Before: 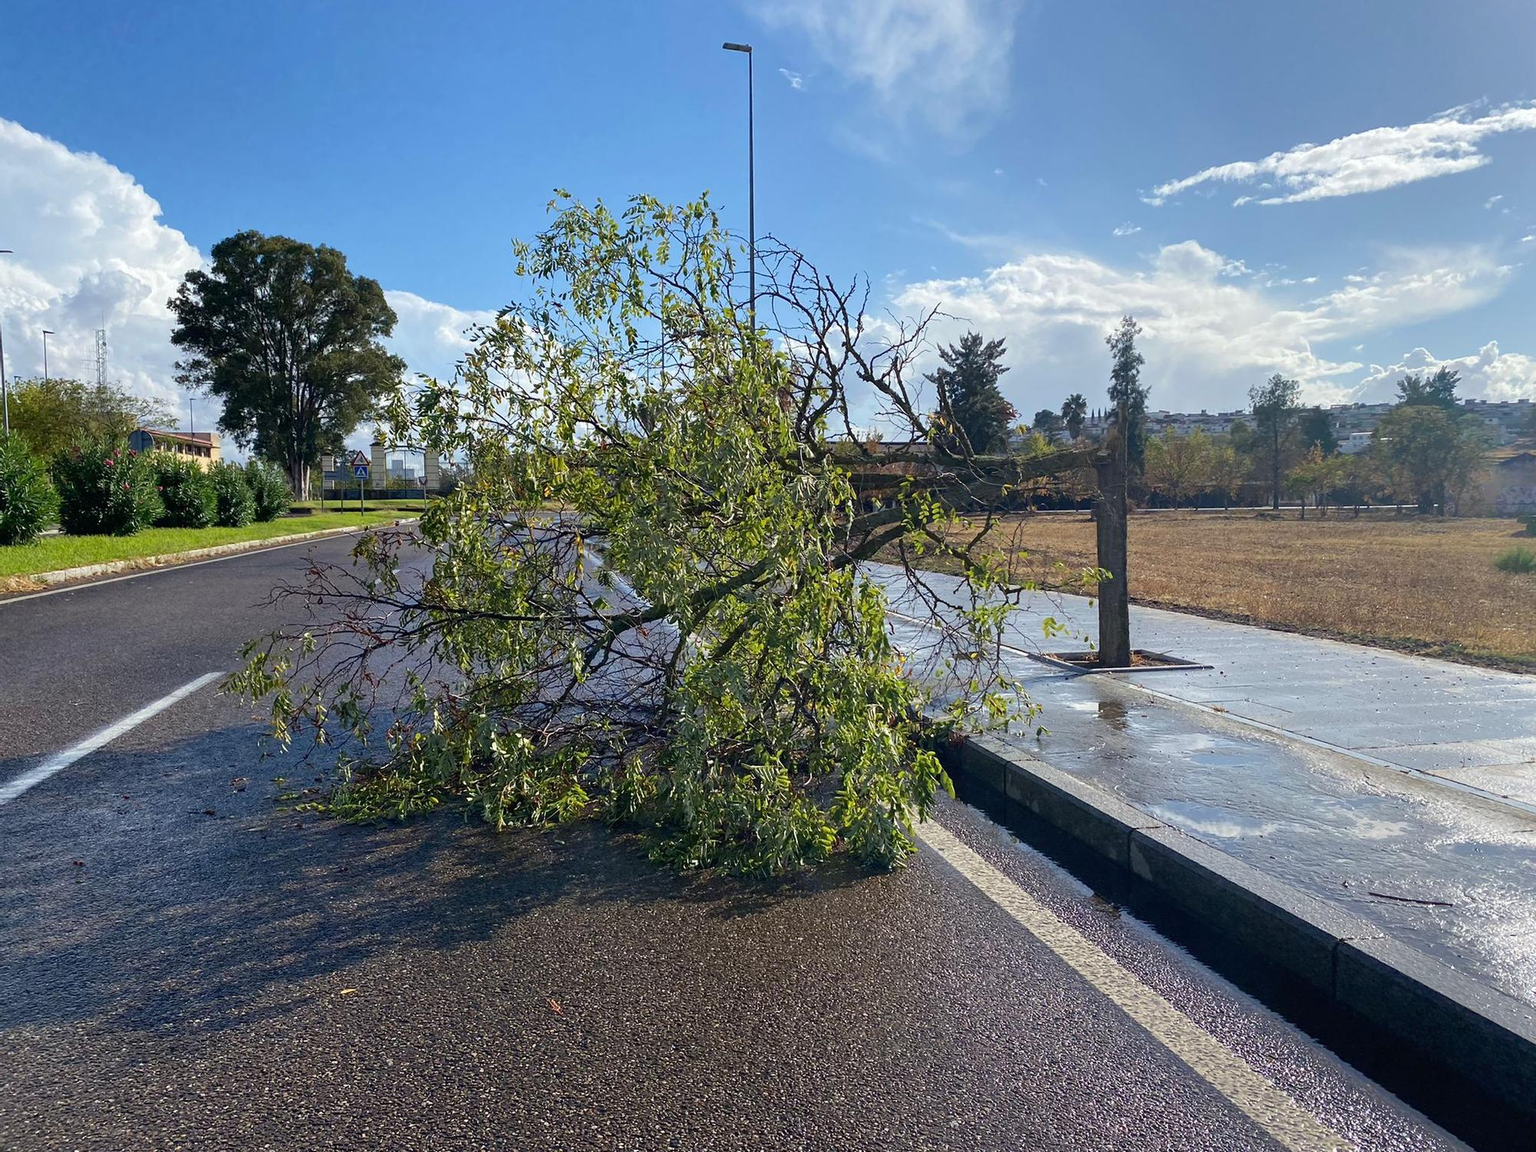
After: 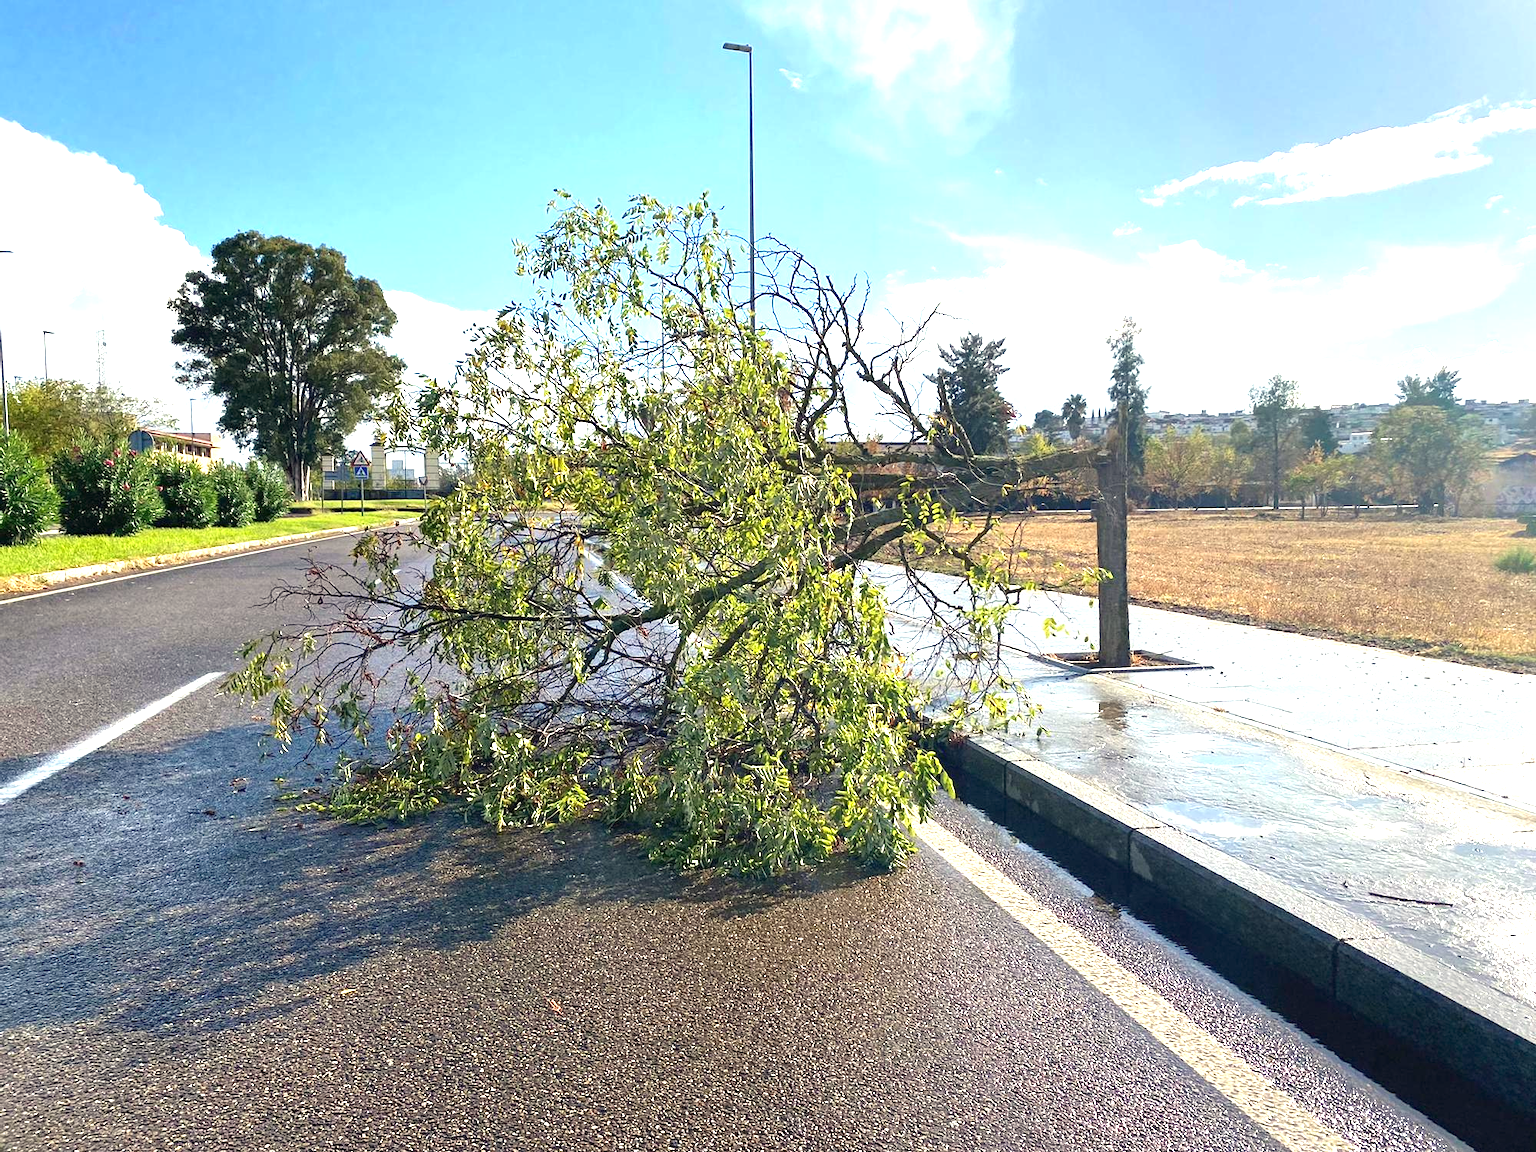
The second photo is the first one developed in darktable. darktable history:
white balance: red 1.029, blue 0.92
exposure: black level correction 0, exposure 1.4 EV, compensate highlight preservation false
